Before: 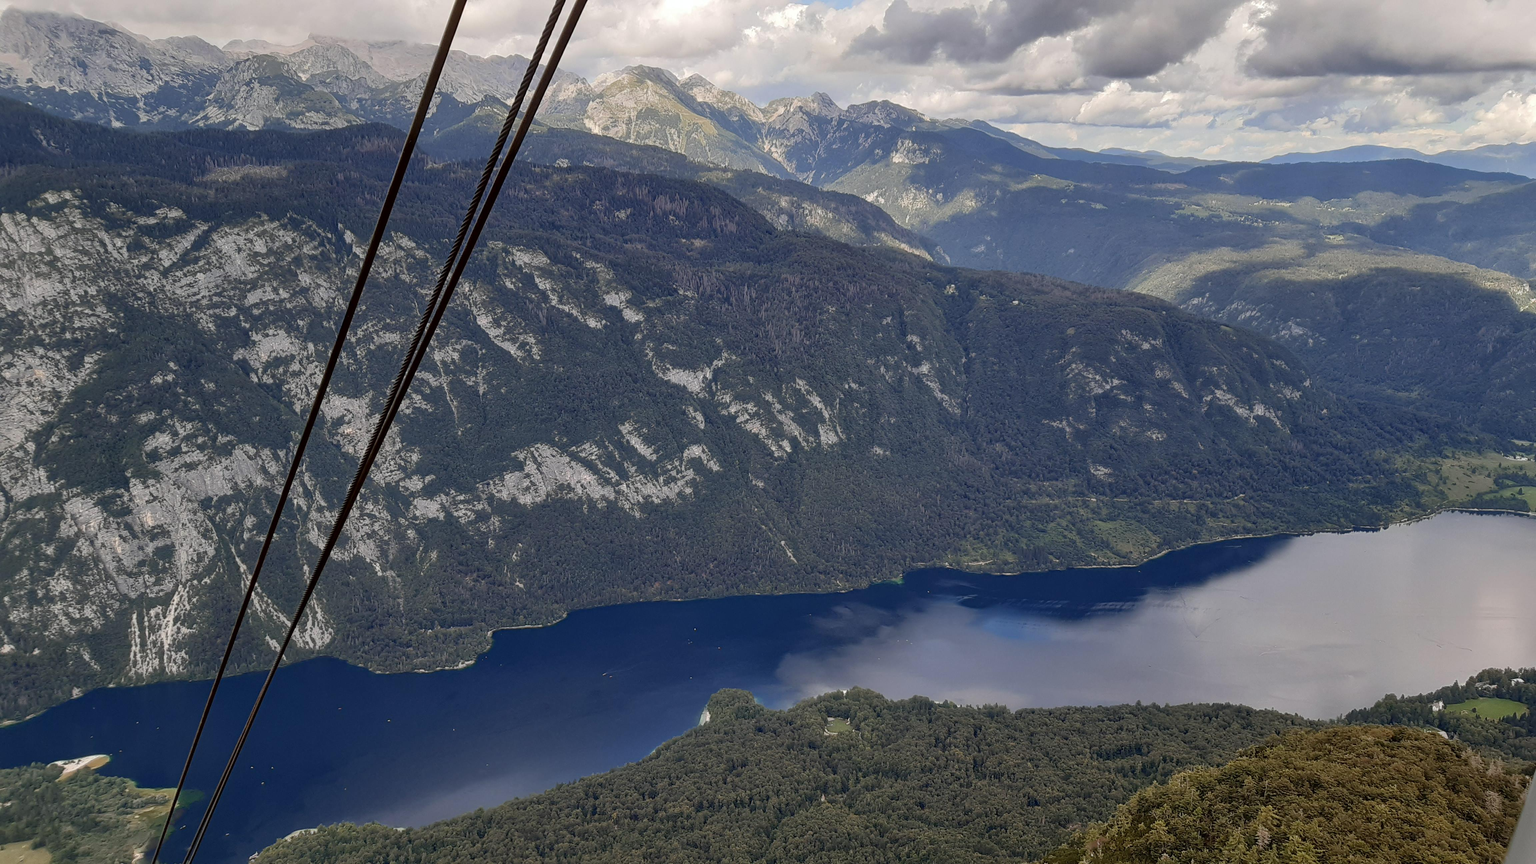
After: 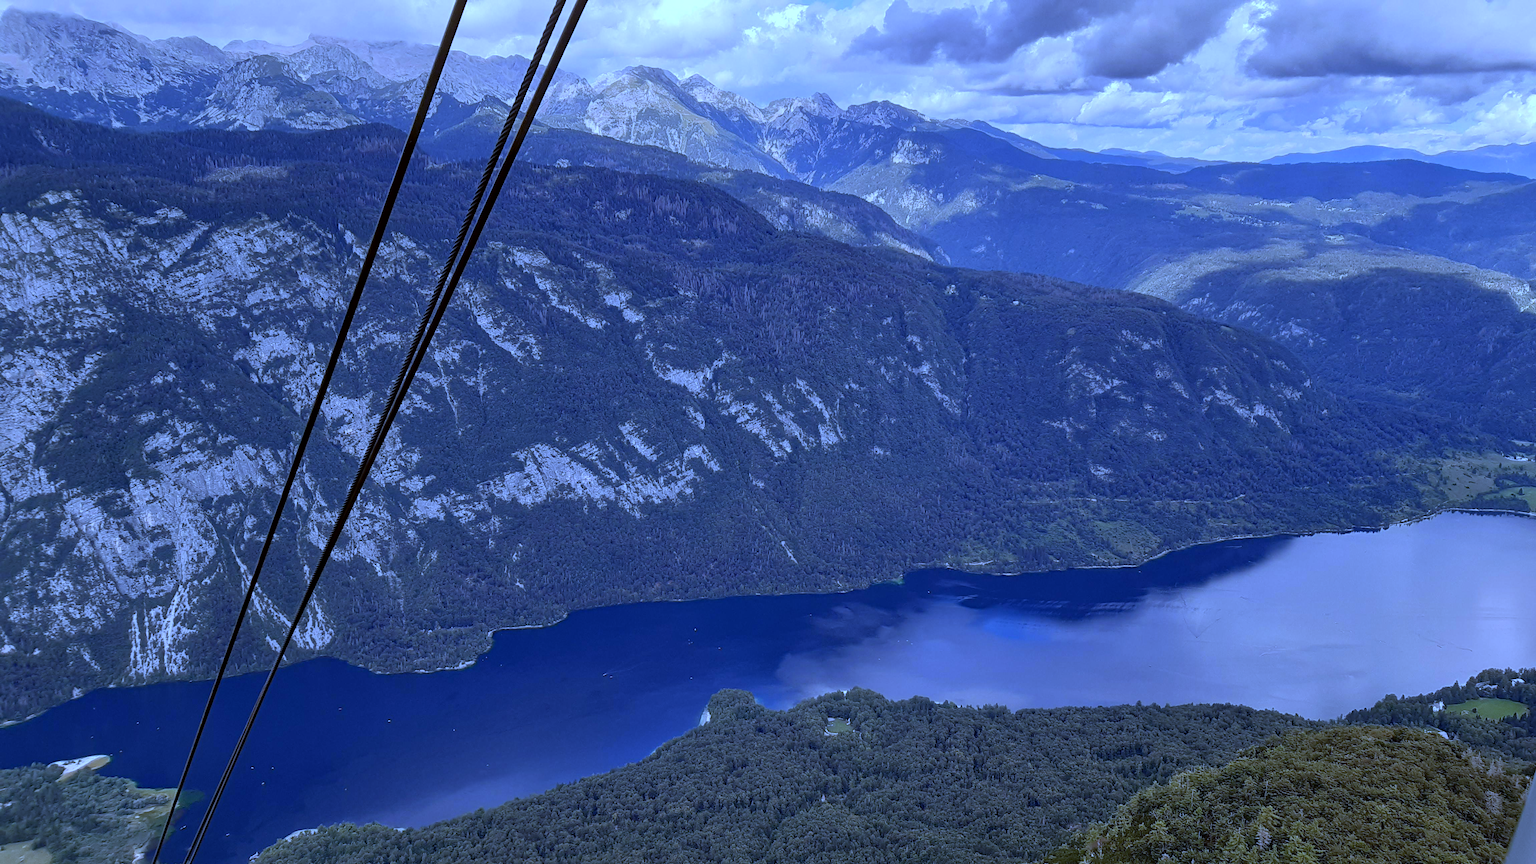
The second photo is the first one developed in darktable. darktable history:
white balance: red 0.766, blue 1.537
haze removal: compatibility mode true, adaptive false
